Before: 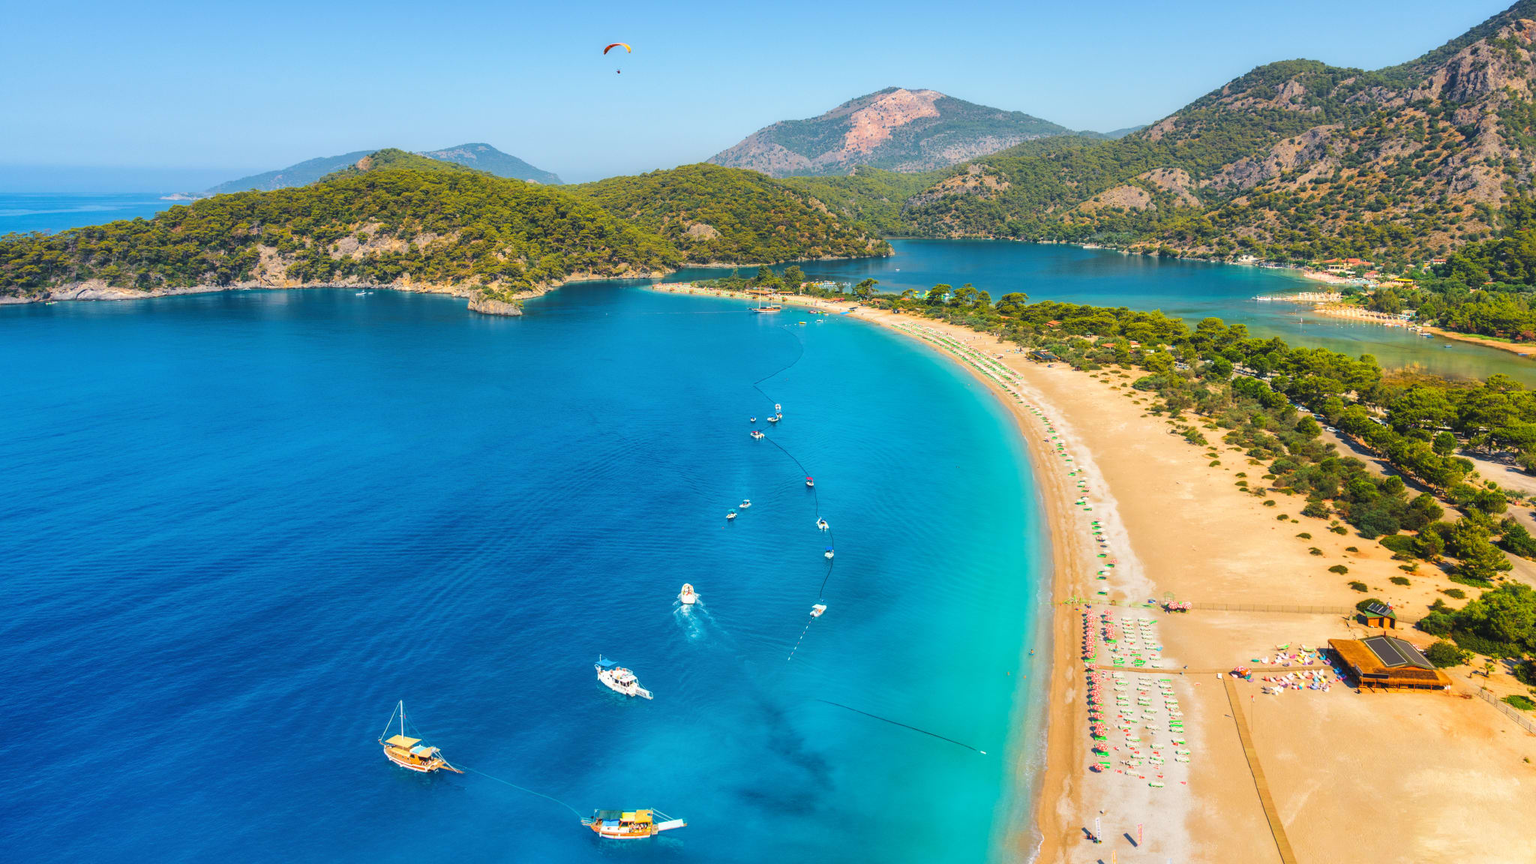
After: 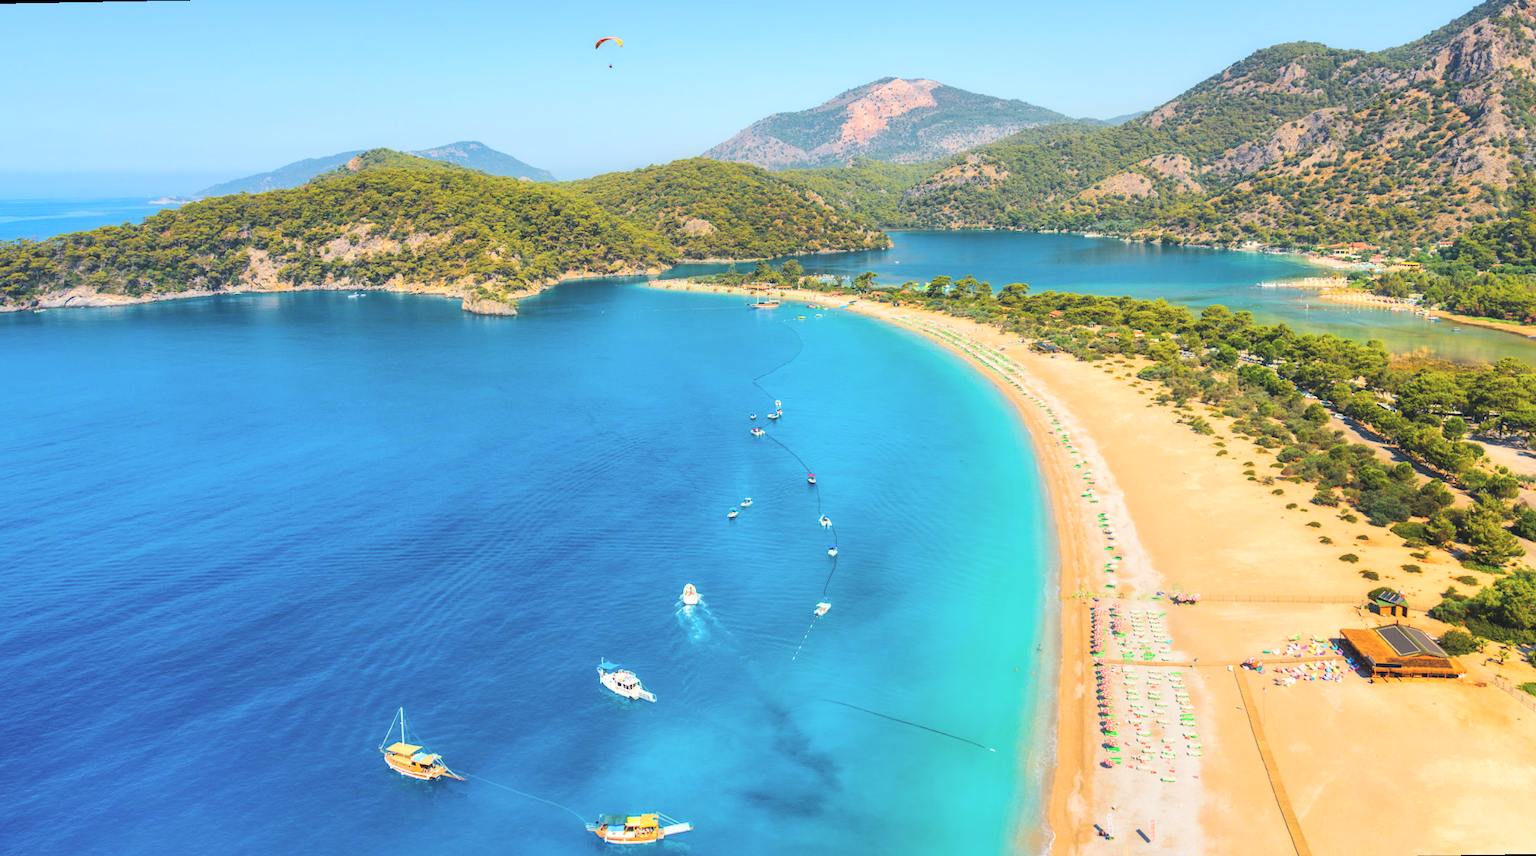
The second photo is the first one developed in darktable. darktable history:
rotate and perspective: rotation -1°, crop left 0.011, crop right 0.989, crop top 0.025, crop bottom 0.975
contrast brightness saturation: contrast 0.14, brightness 0.21
